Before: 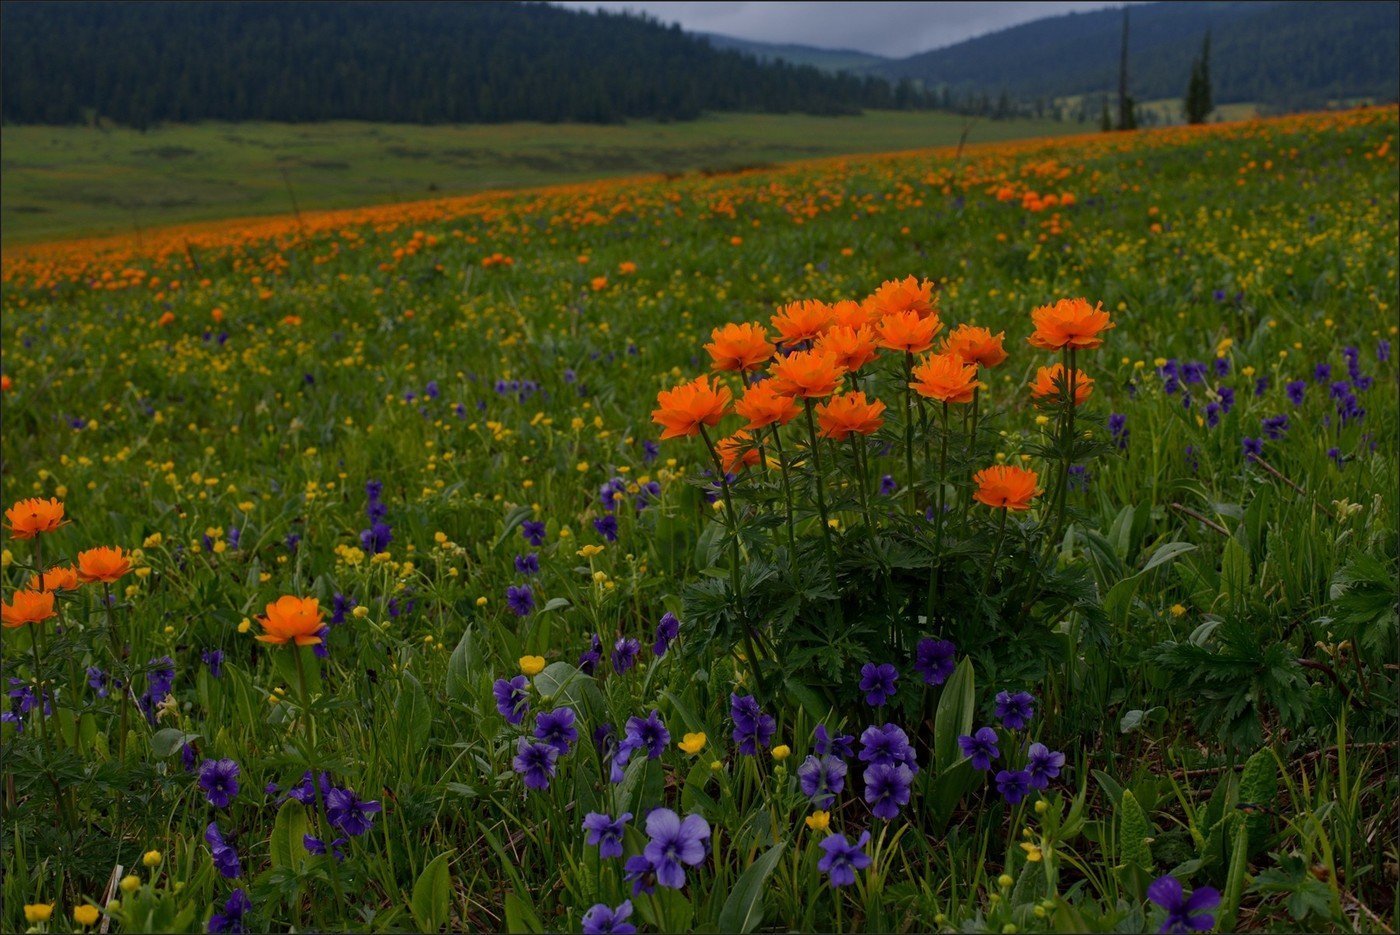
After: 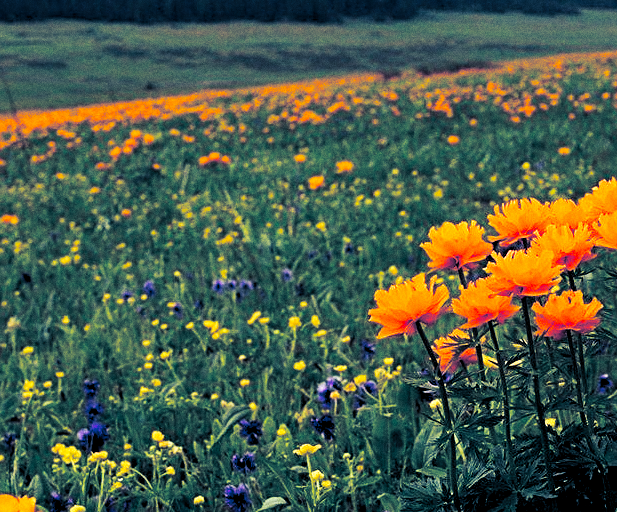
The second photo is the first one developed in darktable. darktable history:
sharpen: on, module defaults
exposure: exposure 0.574 EV, compensate highlight preservation false
crop: left 20.248%, top 10.86%, right 35.675%, bottom 34.321%
split-toning: shadows › hue 226.8°, shadows › saturation 0.84
grain: coarseness 0.09 ISO
rgb levels: levels [[0.013, 0.434, 0.89], [0, 0.5, 1], [0, 0.5, 1]]
tone curve: curves: ch0 [(0, 0) (0.003, 0.003) (0.011, 0.009) (0.025, 0.022) (0.044, 0.037) (0.069, 0.051) (0.1, 0.079) (0.136, 0.114) (0.177, 0.152) (0.224, 0.212) (0.277, 0.281) (0.335, 0.358) (0.399, 0.459) (0.468, 0.573) (0.543, 0.684) (0.623, 0.779) (0.709, 0.866) (0.801, 0.949) (0.898, 0.98) (1, 1)], preserve colors none
